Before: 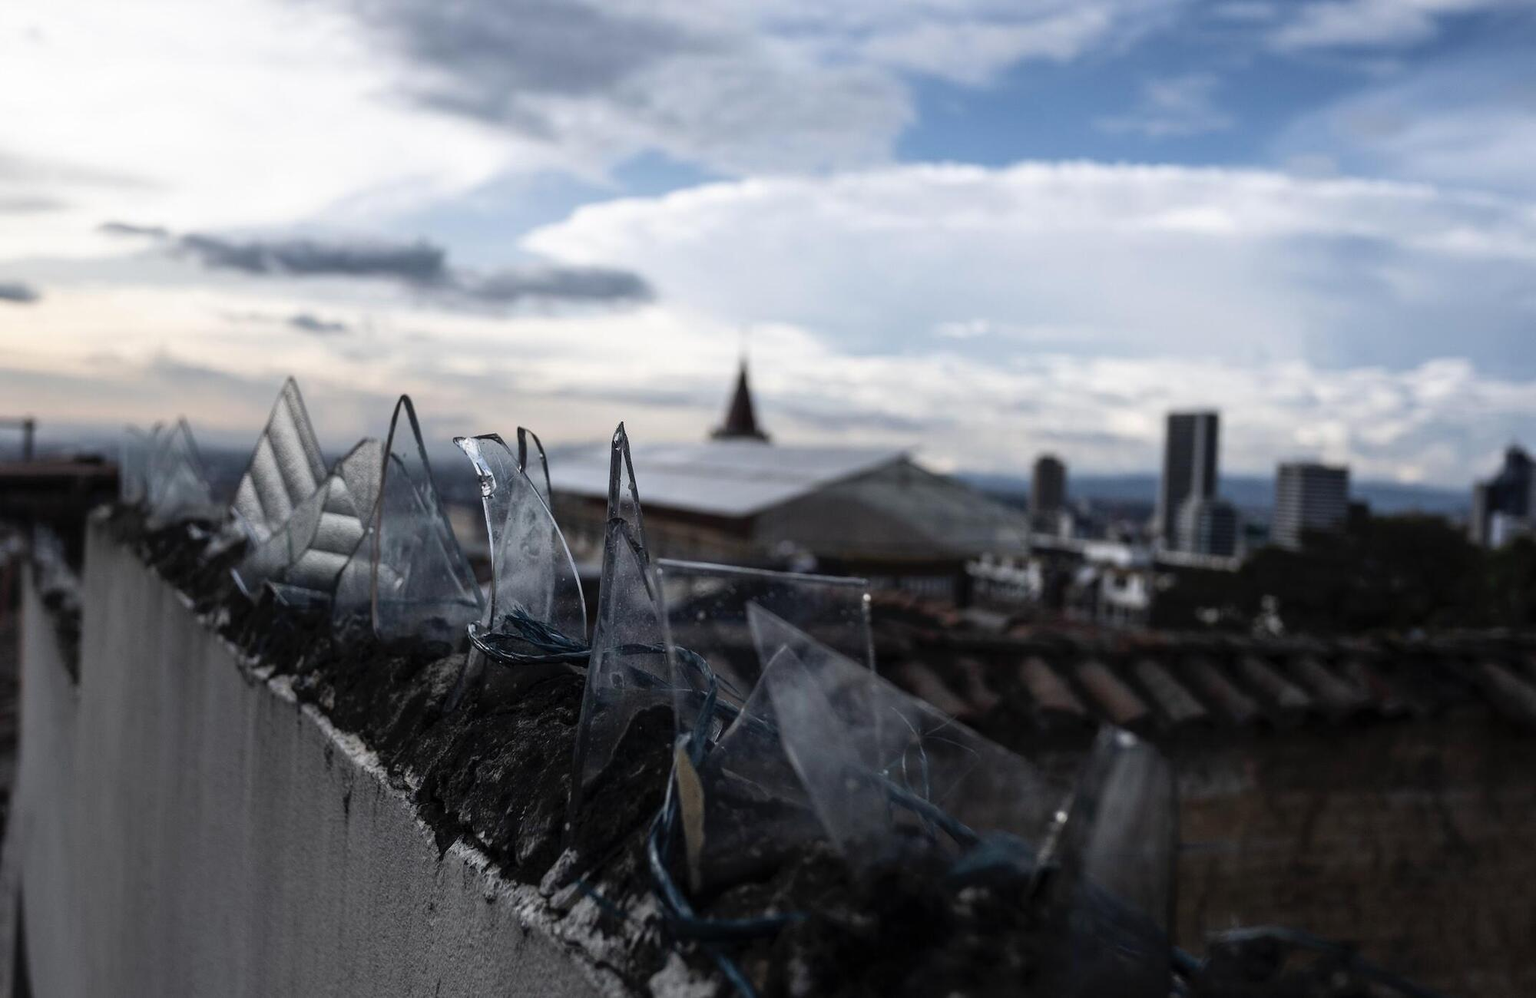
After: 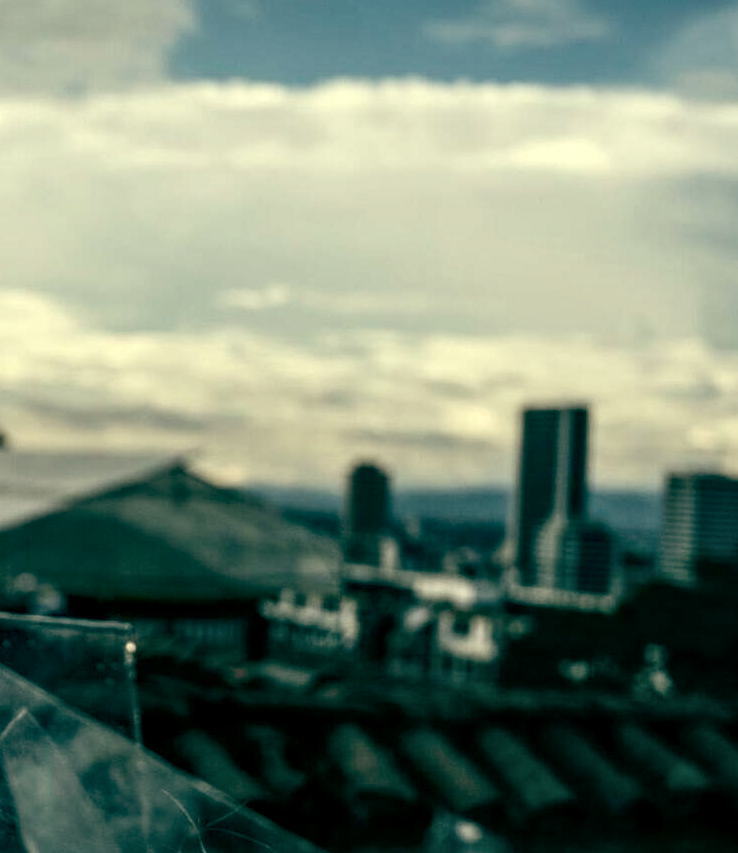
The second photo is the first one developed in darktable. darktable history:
local contrast: detail 144%
crop and rotate: left 49.936%, top 10.094%, right 13.136%, bottom 24.256%
color balance: mode lift, gamma, gain (sRGB), lift [1, 0.69, 1, 1], gamma [1, 1.482, 1, 1], gain [1, 1, 1, 0.802]
